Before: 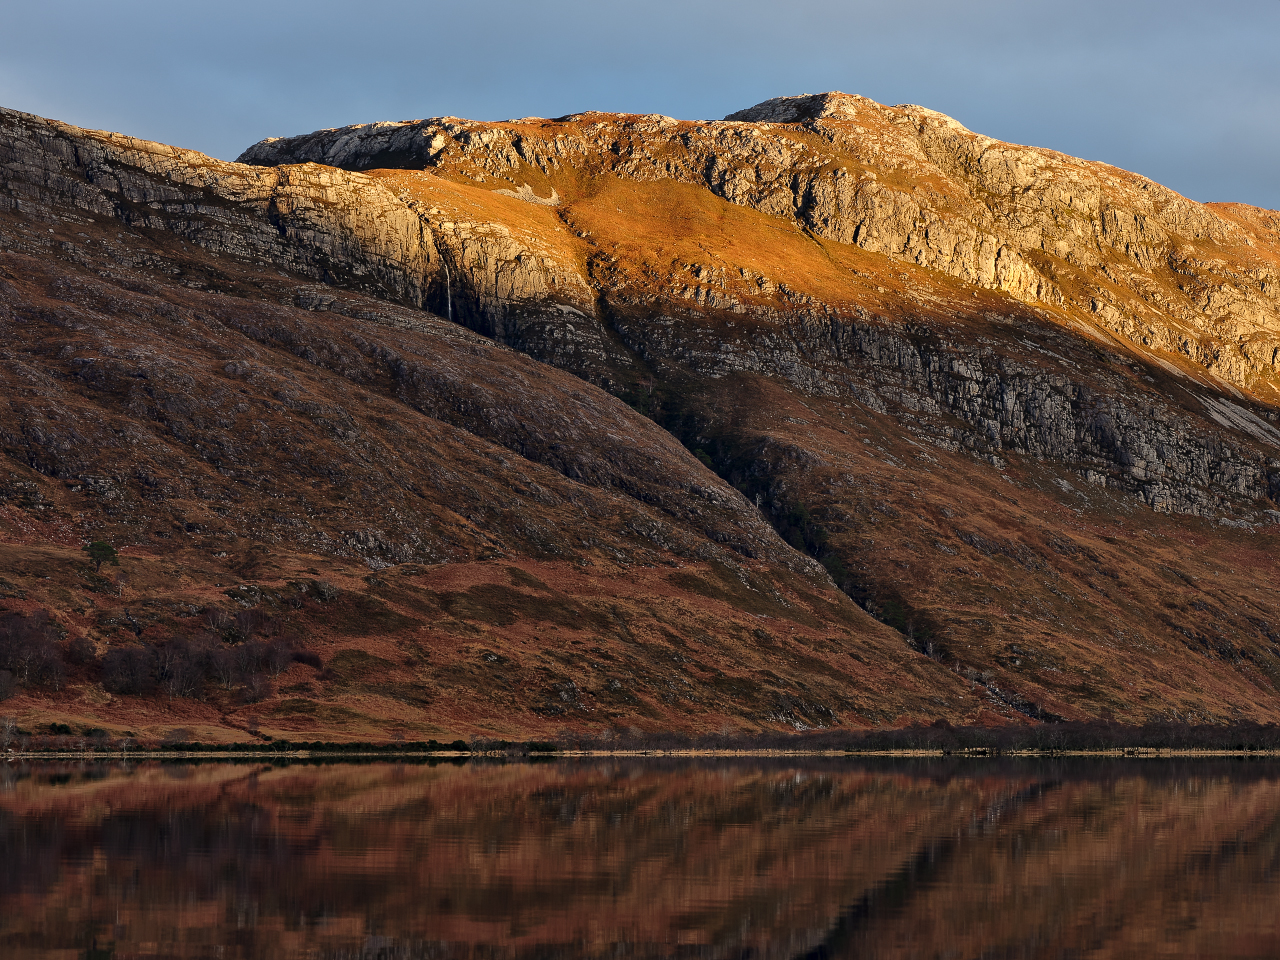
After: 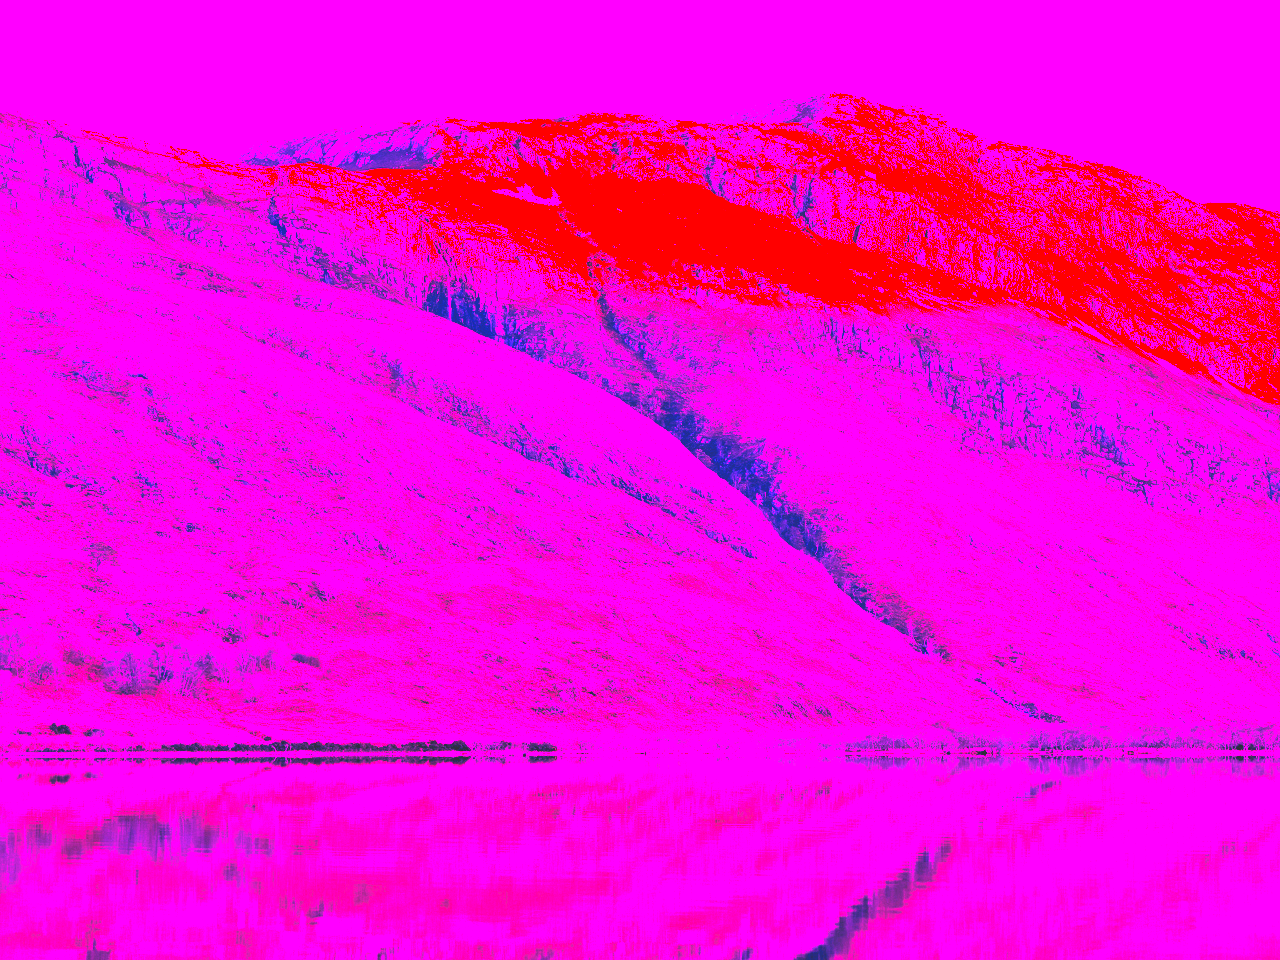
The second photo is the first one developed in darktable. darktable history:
white balance: red 8, blue 8
rgb curve: curves: ch0 [(0, 0.186) (0.314, 0.284) (0.576, 0.466) (0.805, 0.691) (0.936, 0.886)]; ch1 [(0, 0.186) (0.314, 0.284) (0.581, 0.534) (0.771, 0.746) (0.936, 0.958)]; ch2 [(0, 0.216) (0.275, 0.39) (1, 1)], mode RGB, independent channels, compensate middle gray true, preserve colors none
color balance: output saturation 98.5%
